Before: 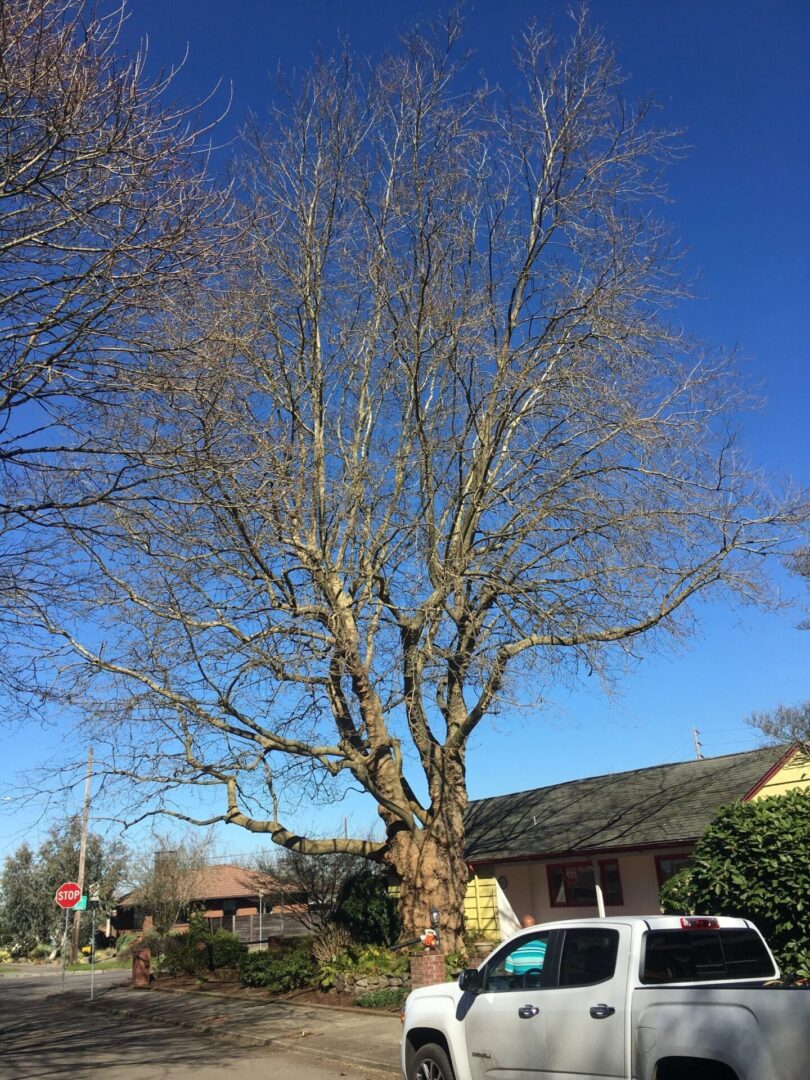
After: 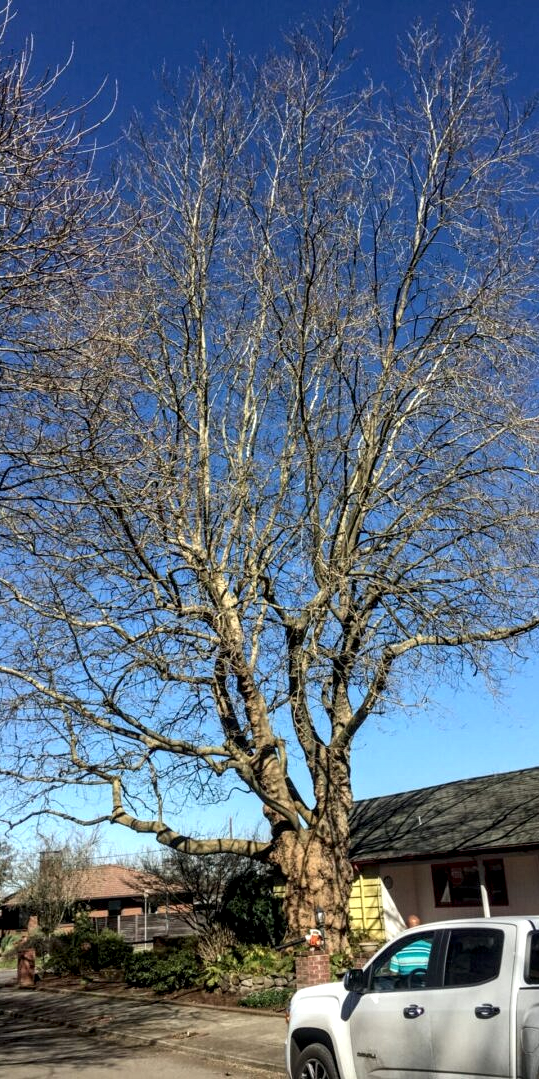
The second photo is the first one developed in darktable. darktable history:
crop and rotate: left 14.292%, right 19.041%
local contrast: highlights 60%, shadows 60%, detail 160%
